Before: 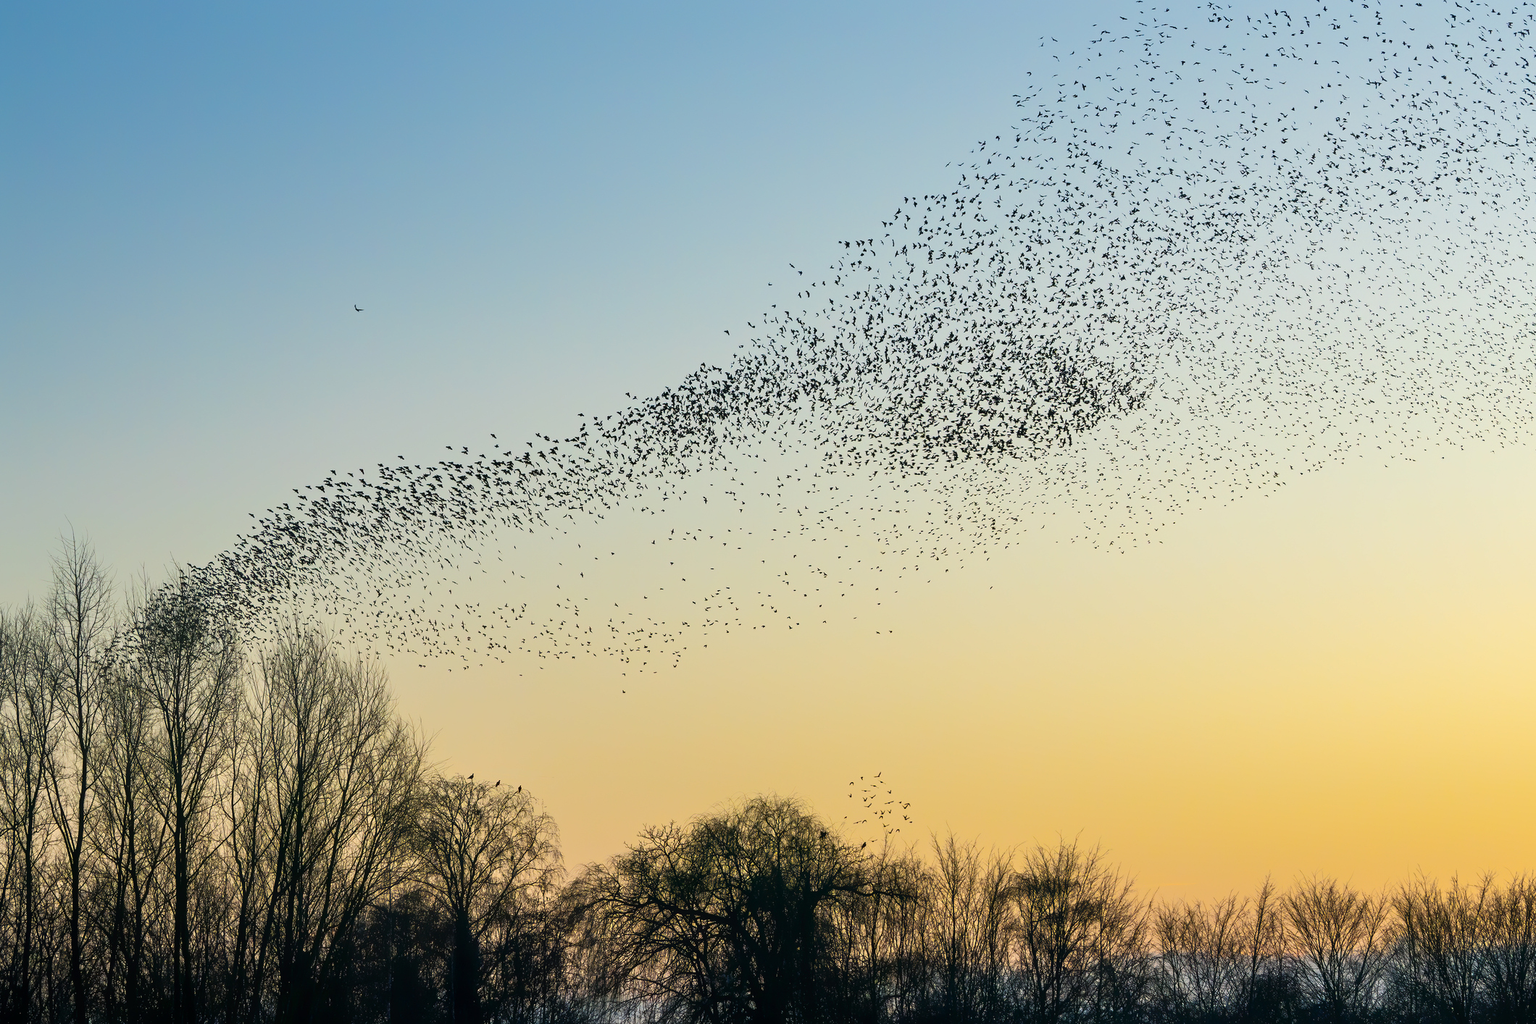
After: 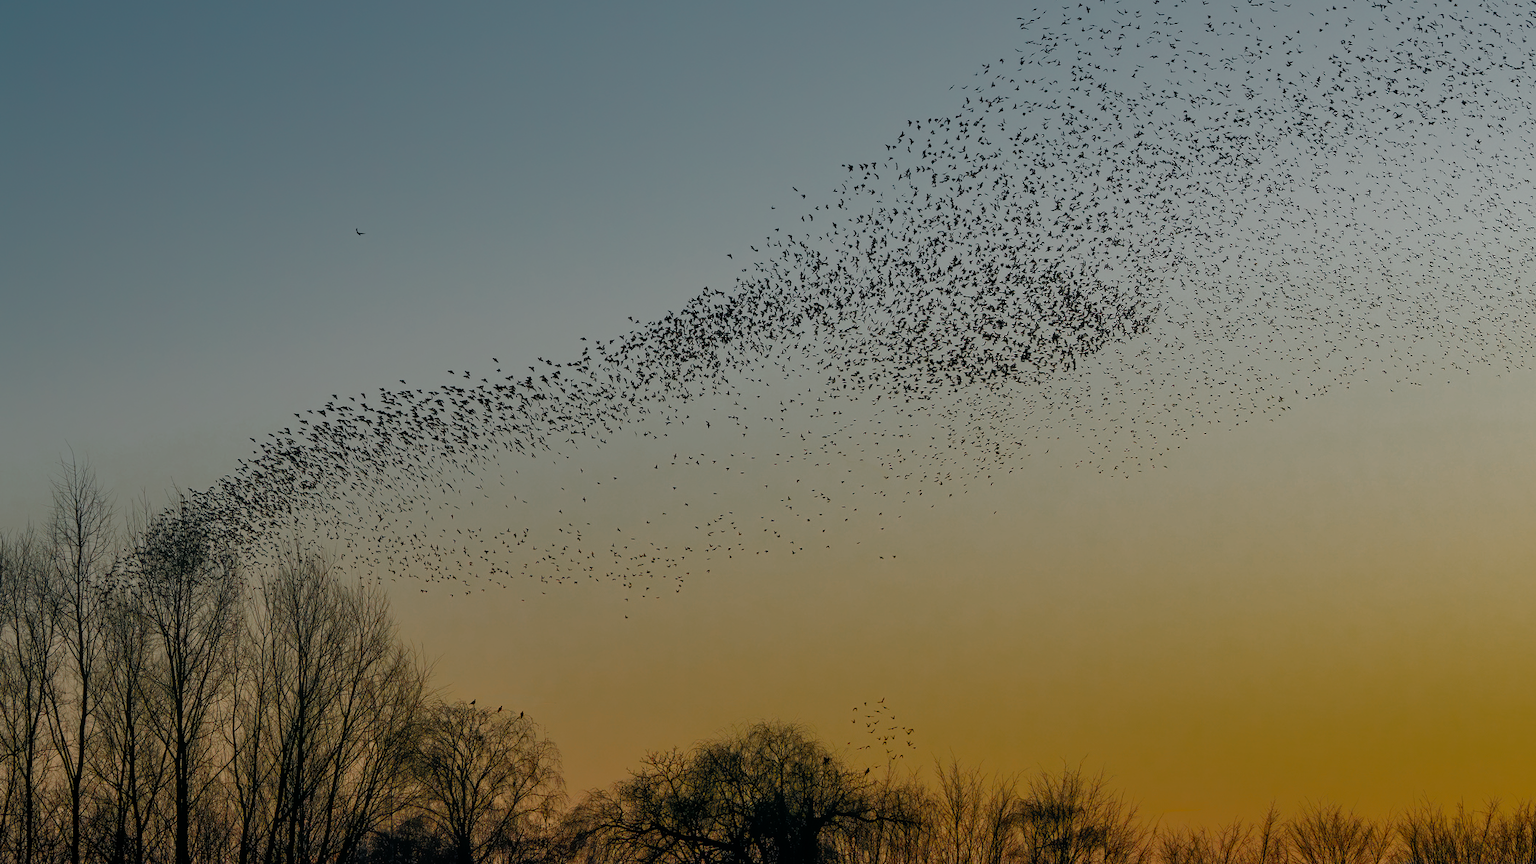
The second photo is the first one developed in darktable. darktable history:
color balance rgb: perceptual saturation grading › global saturation 20%, global vibrance 20%
crop: top 7.625%, bottom 8.027%
color zones: curves: ch0 [(0, 0.48) (0.209, 0.398) (0.305, 0.332) (0.429, 0.493) (0.571, 0.5) (0.714, 0.5) (0.857, 0.5) (1, 0.48)]; ch1 [(0, 0.736) (0.143, 0.625) (0.225, 0.371) (0.429, 0.256) (0.571, 0.241) (0.714, 0.213) (0.857, 0.48) (1, 0.736)]; ch2 [(0, 0.448) (0.143, 0.498) (0.286, 0.5) (0.429, 0.5) (0.571, 0.5) (0.714, 0.5) (0.857, 0.5) (1, 0.448)]
base curve: curves: ch0 [(0, 0) (0.841, 0.609) (1, 1)]
tone curve: curves: ch0 [(0, 0) (0.568, 0.517) (0.8, 0.717) (1, 1)]
tone equalizer: on, module defaults
